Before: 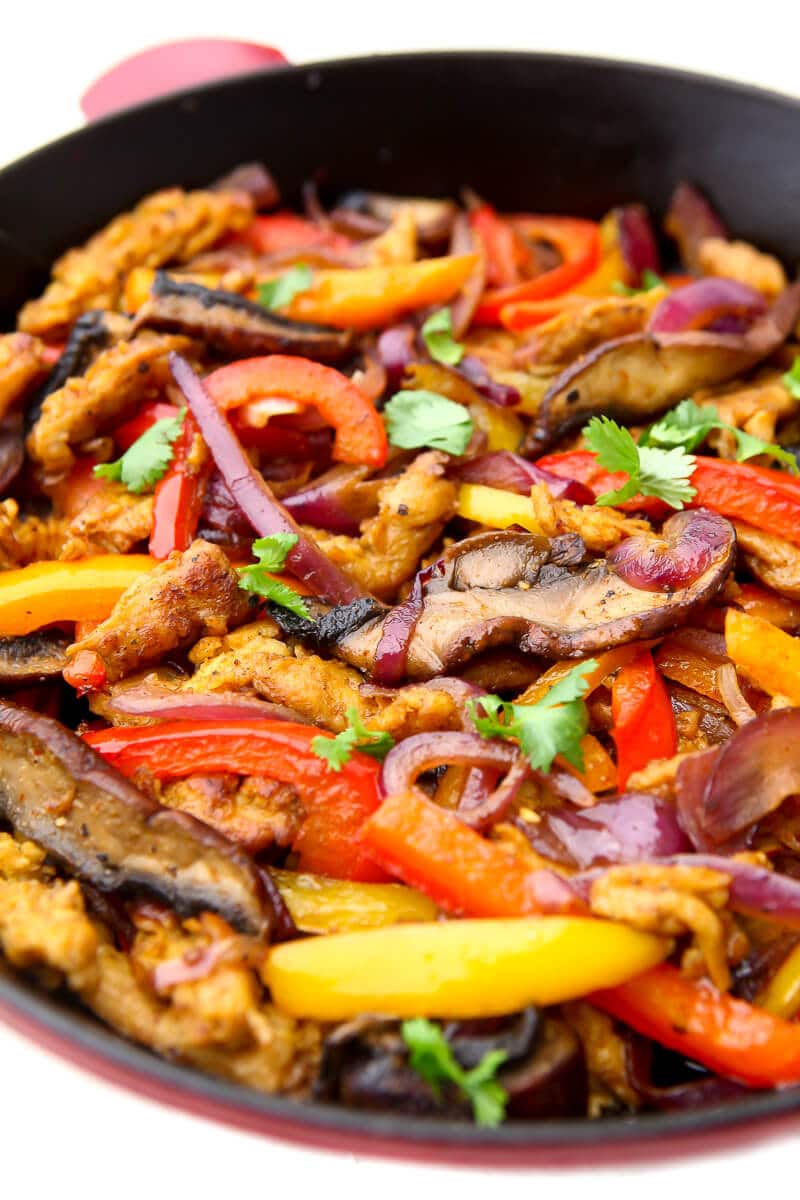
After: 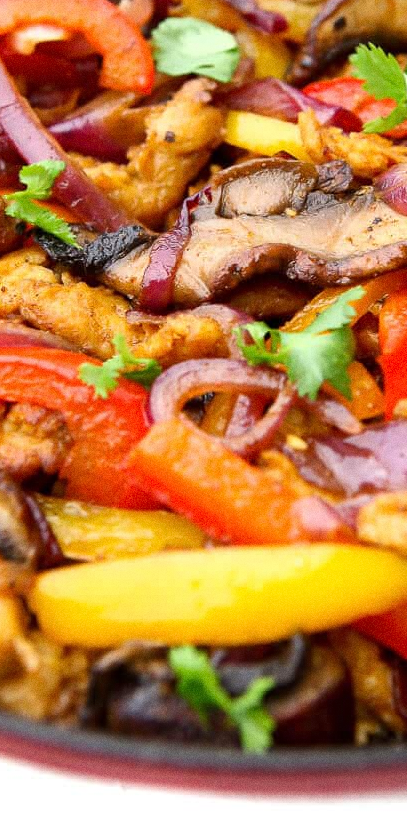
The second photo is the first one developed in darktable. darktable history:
crop and rotate: left 29.237%, top 31.152%, right 19.807%
grain: coarseness 0.09 ISO
